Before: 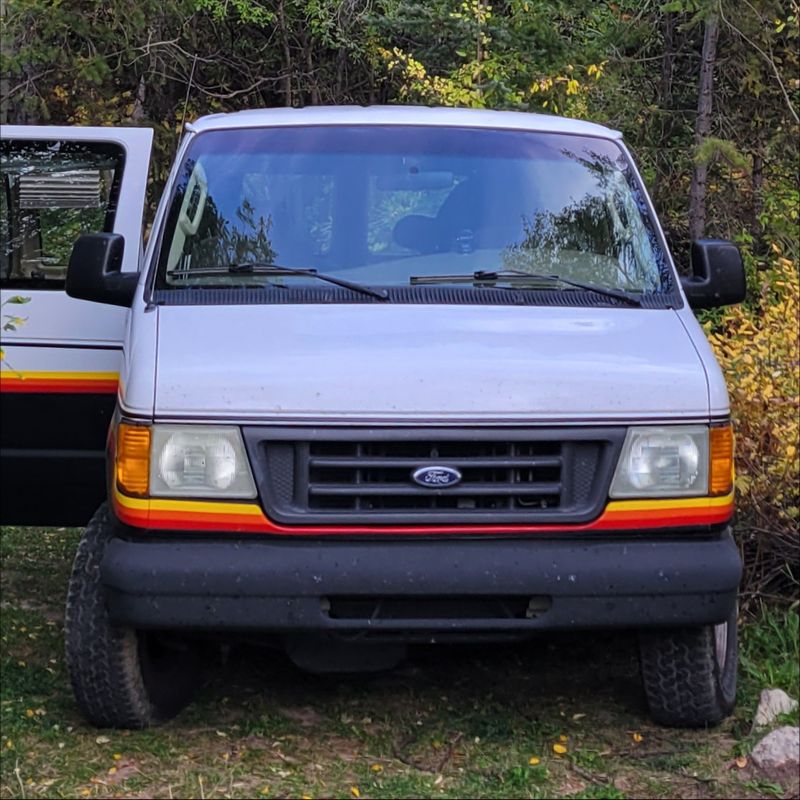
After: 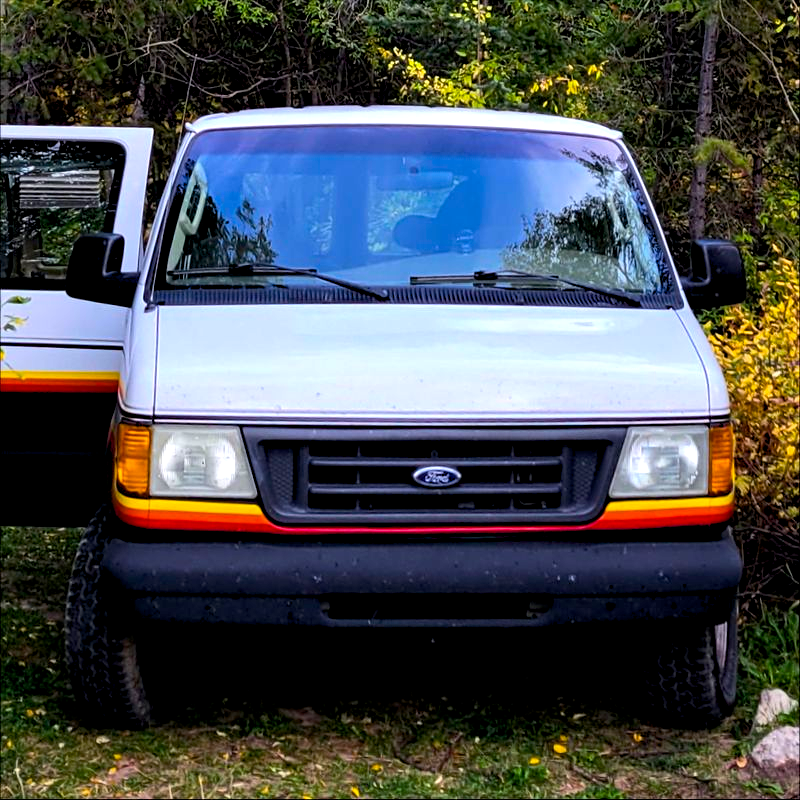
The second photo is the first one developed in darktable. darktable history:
color balance rgb: global offset › luminance -1.009%, perceptual saturation grading › global saturation 25.348%, global vibrance 20%
tone equalizer: -8 EV -0.756 EV, -7 EV -0.728 EV, -6 EV -0.593 EV, -5 EV -0.403 EV, -3 EV 0.366 EV, -2 EV 0.6 EV, -1 EV 0.699 EV, +0 EV 0.737 EV, edges refinement/feathering 500, mask exposure compensation -1.57 EV, preserve details no
